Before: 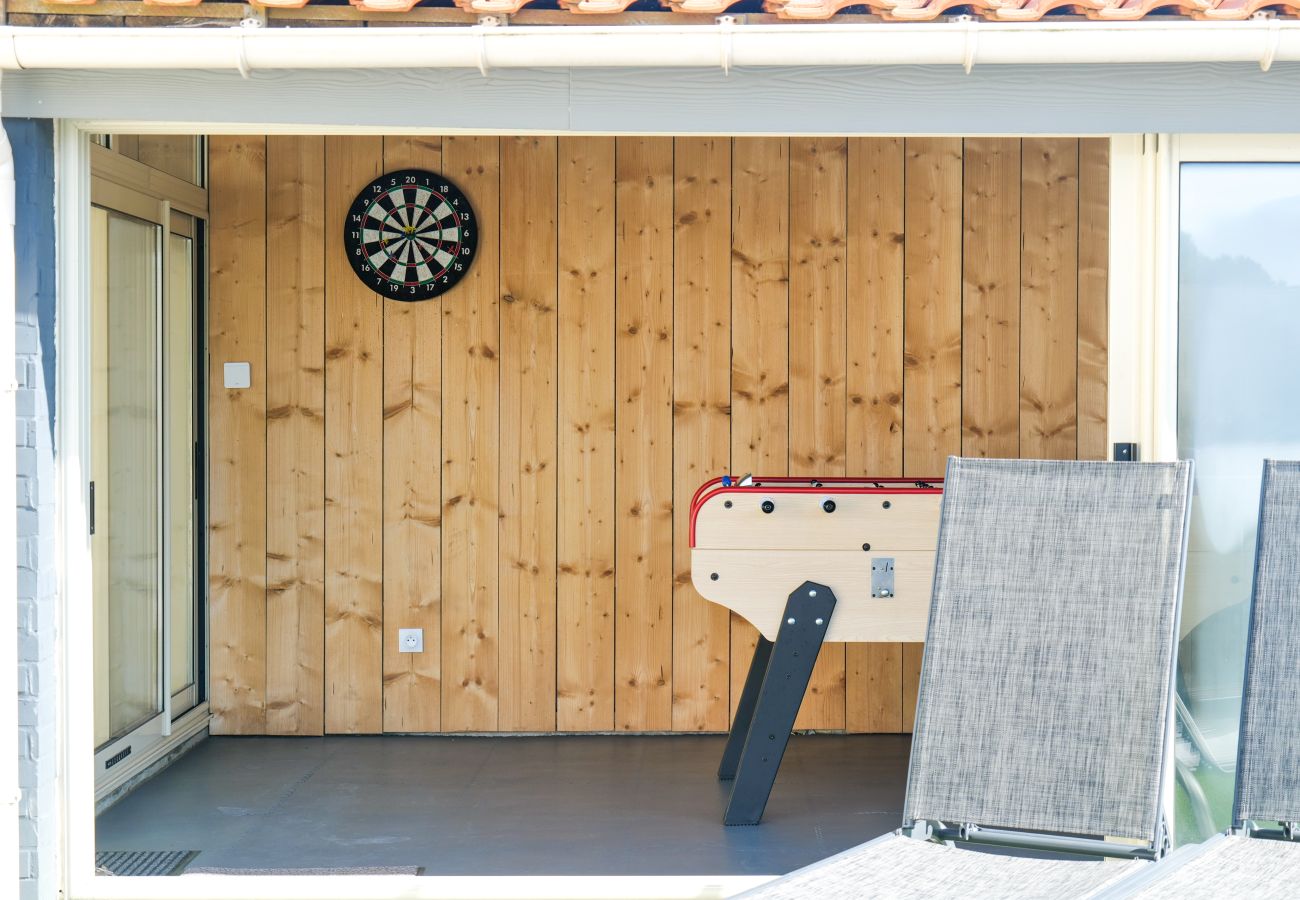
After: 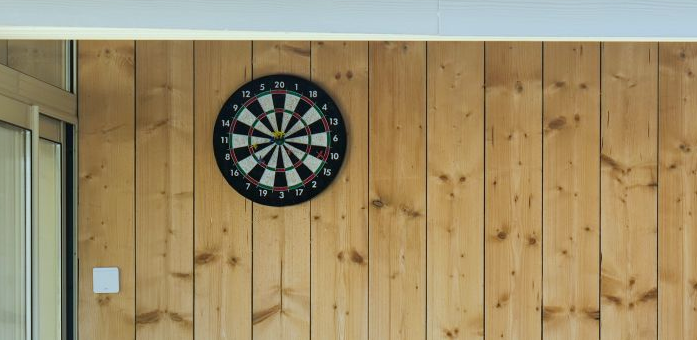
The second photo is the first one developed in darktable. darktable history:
crop: left 10.121%, top 10.631%, right 36.218%, bottom 51.526%
white balance: red 0.925, blue 1.046
